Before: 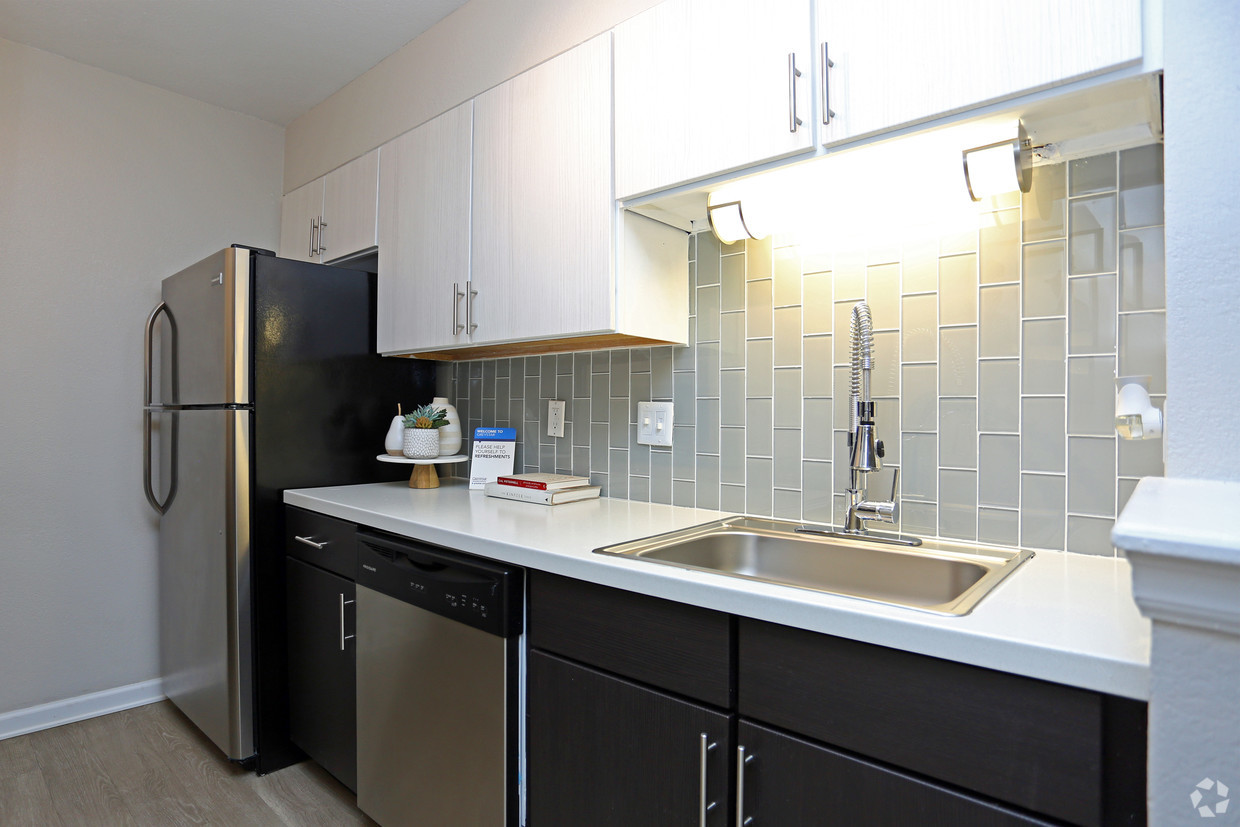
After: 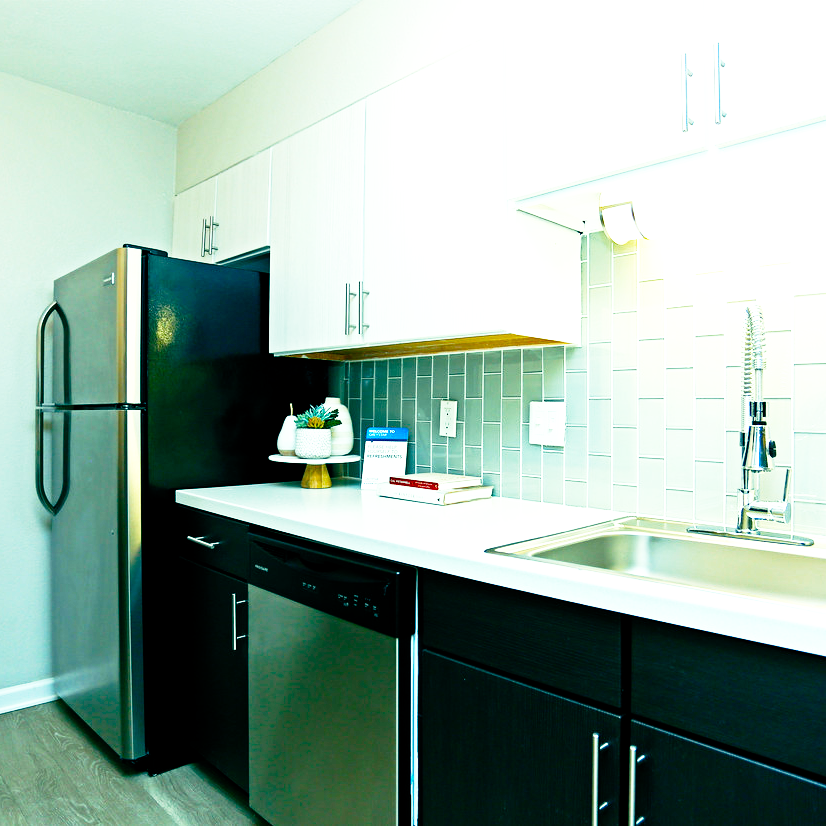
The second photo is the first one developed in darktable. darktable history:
base curve: curves: ch0 [(0, 0) (0.012, 0.01) (0.073, 0.168) (0.31, 0.711) (0.645, 0.957) (1, 1)], preserve colors none
color balance rgb: shadows lift › luminance -7.7%, shadows lift › chroma 2.13%, shadows lift › hue 165.27°, power › luminance -7.77%, power › chroma 1.1%, power › hue 215.88°, highlights gain › luminance 15.15%, highlights gain › chroma 7%, highlights gain › hue 125.57°, global offset › luminance -0.33%, global offset › chroma 0.11%, global offset › hue 165.27°, perceptual saturation grading › global saturation 24.42%, perceptual saturation grading › highlights -24.42%, perceptual saturation grading › mid-tones 24.42%, perceptual saturation grading › shadows 40%, perceptual brilliance grading › global brilliance -5%, perceptual brilliance grading › highlights 24.42%, perceptual brilliance grading › mid-tones 7%, perceptual brilliance grading › shadows -5%
crop and rotate: left 8.786%, right 24.548%
